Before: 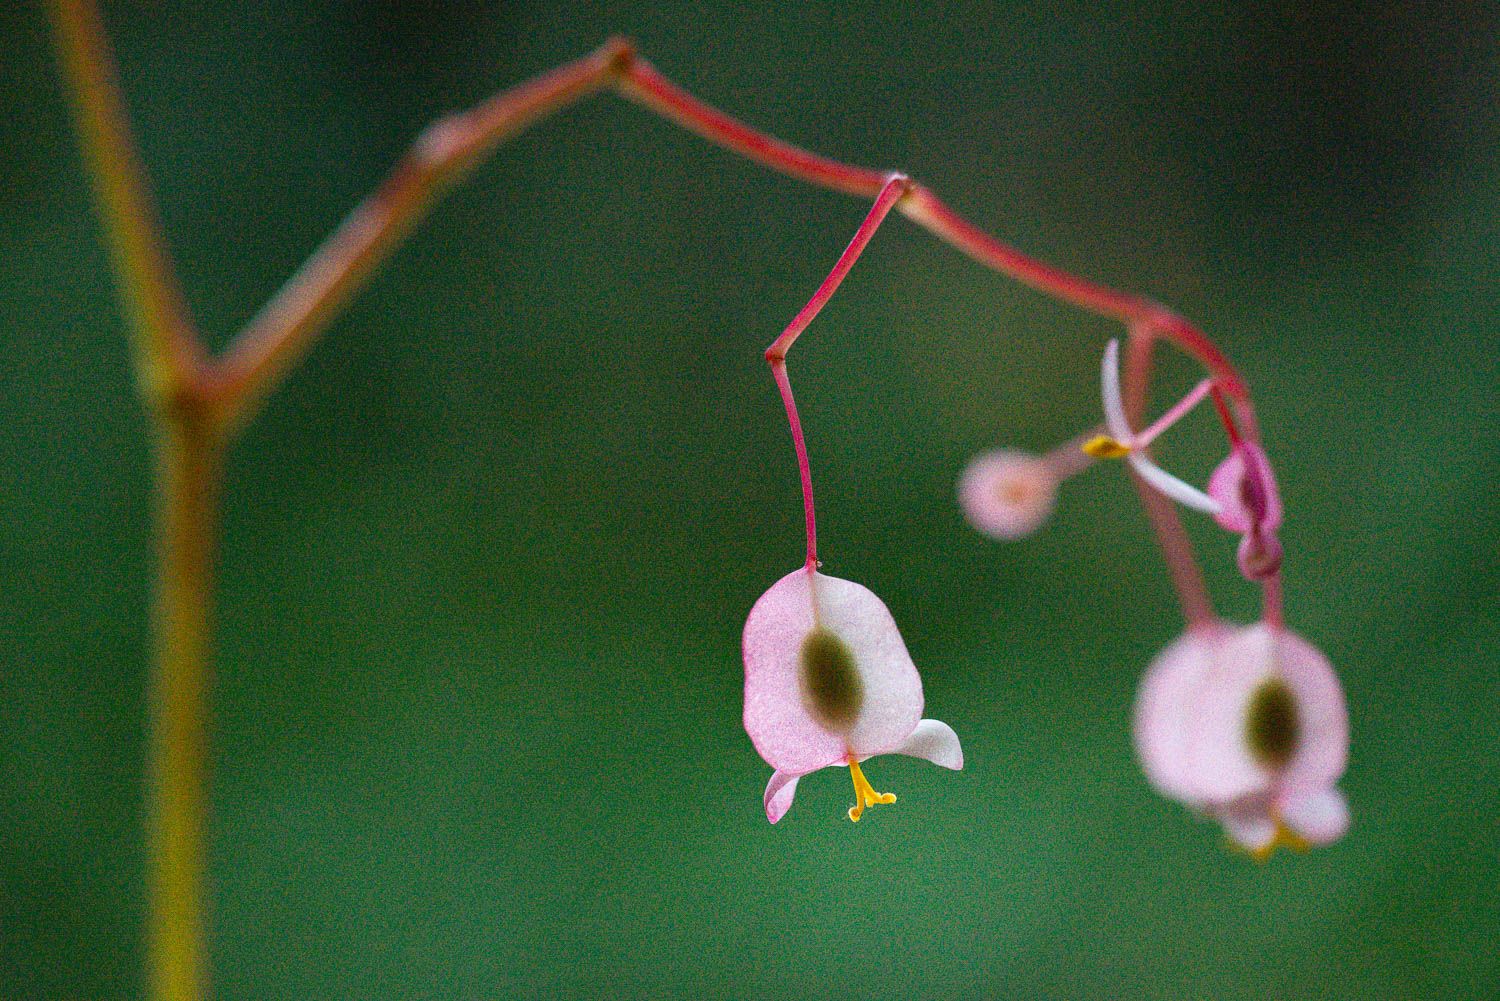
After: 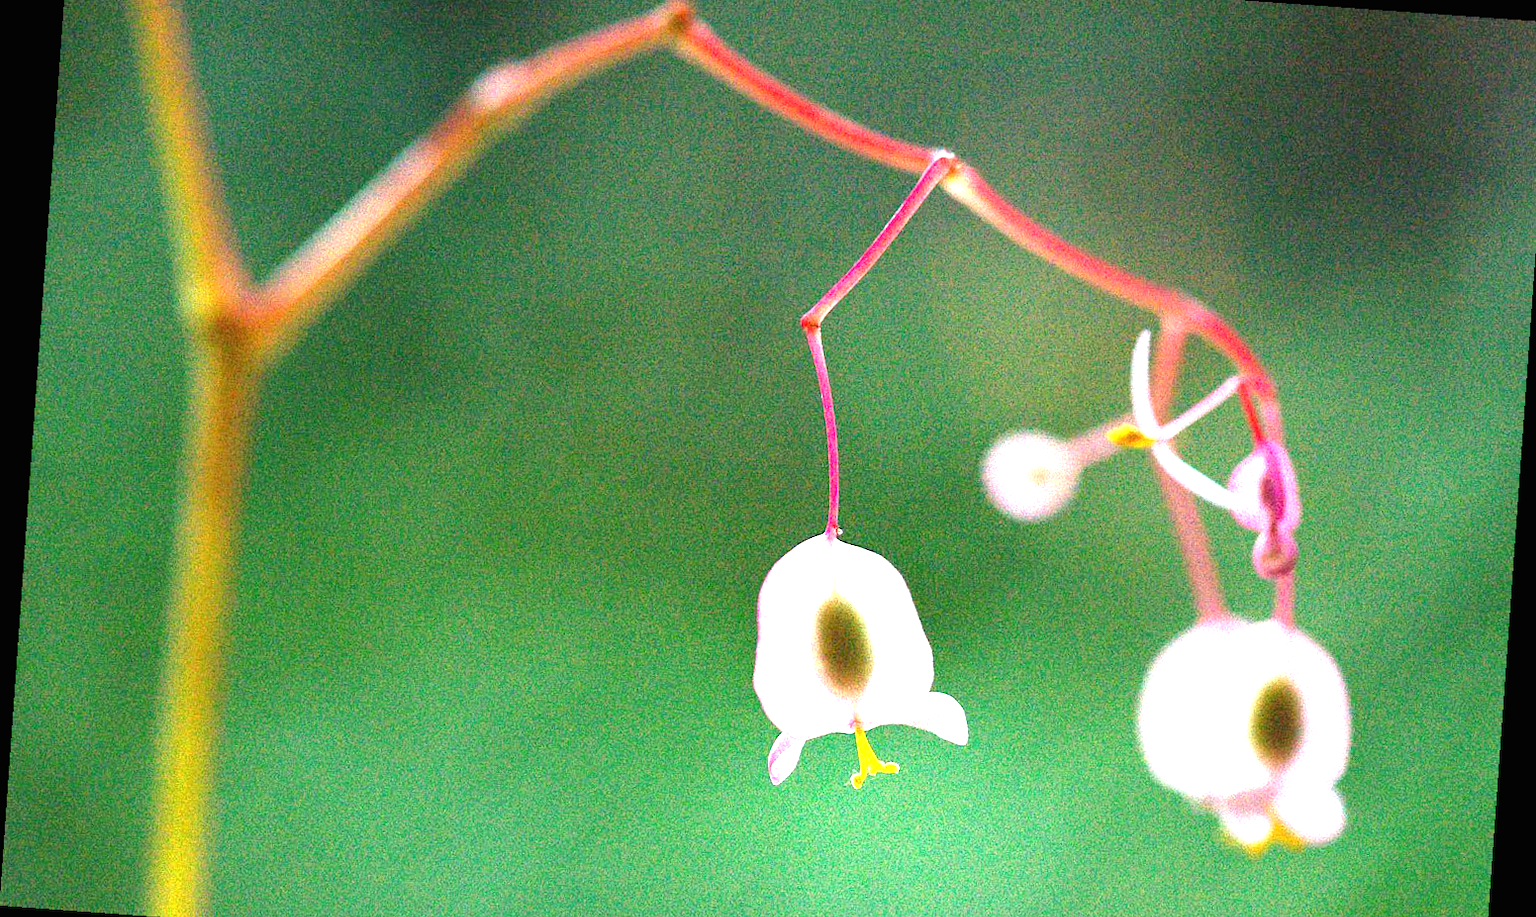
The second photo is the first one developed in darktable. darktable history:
crop: top 7.625%, bottom 8.027%
exposure: black level correction 0, exposure 2 EV, compensate highlight preservation false
rotate and perspective: rotation 4.1°, automatic cropping off
